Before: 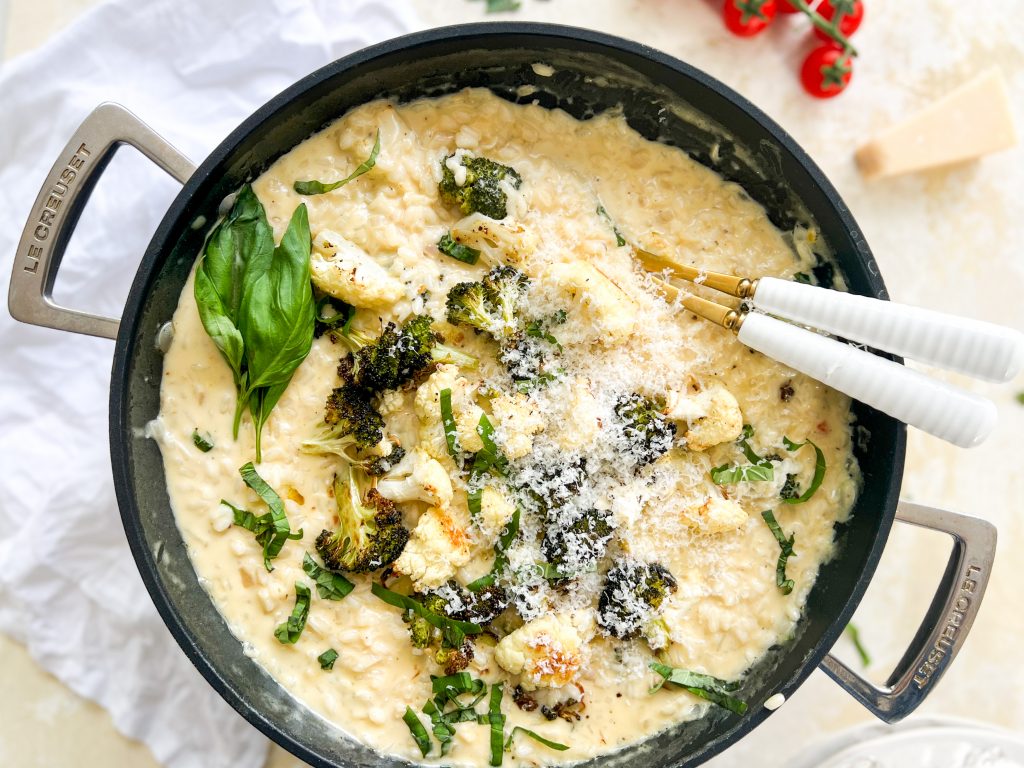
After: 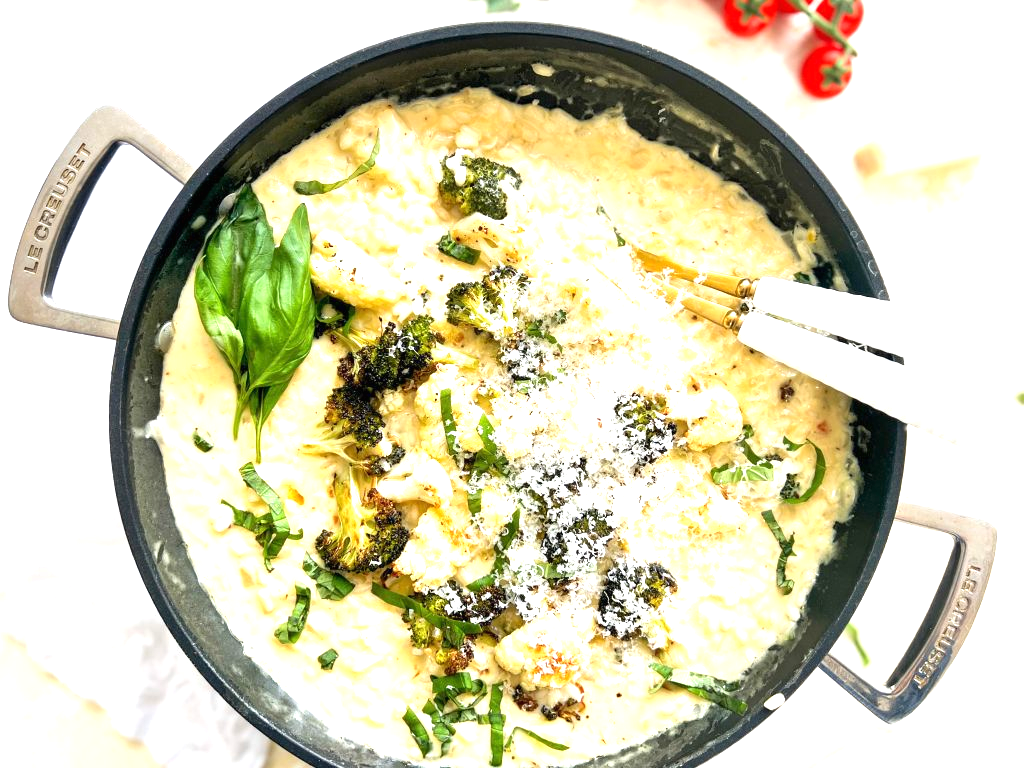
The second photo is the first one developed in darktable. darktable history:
exposure: black level correction 0, exposure 0.952 EV, compensate highlight preservation false
